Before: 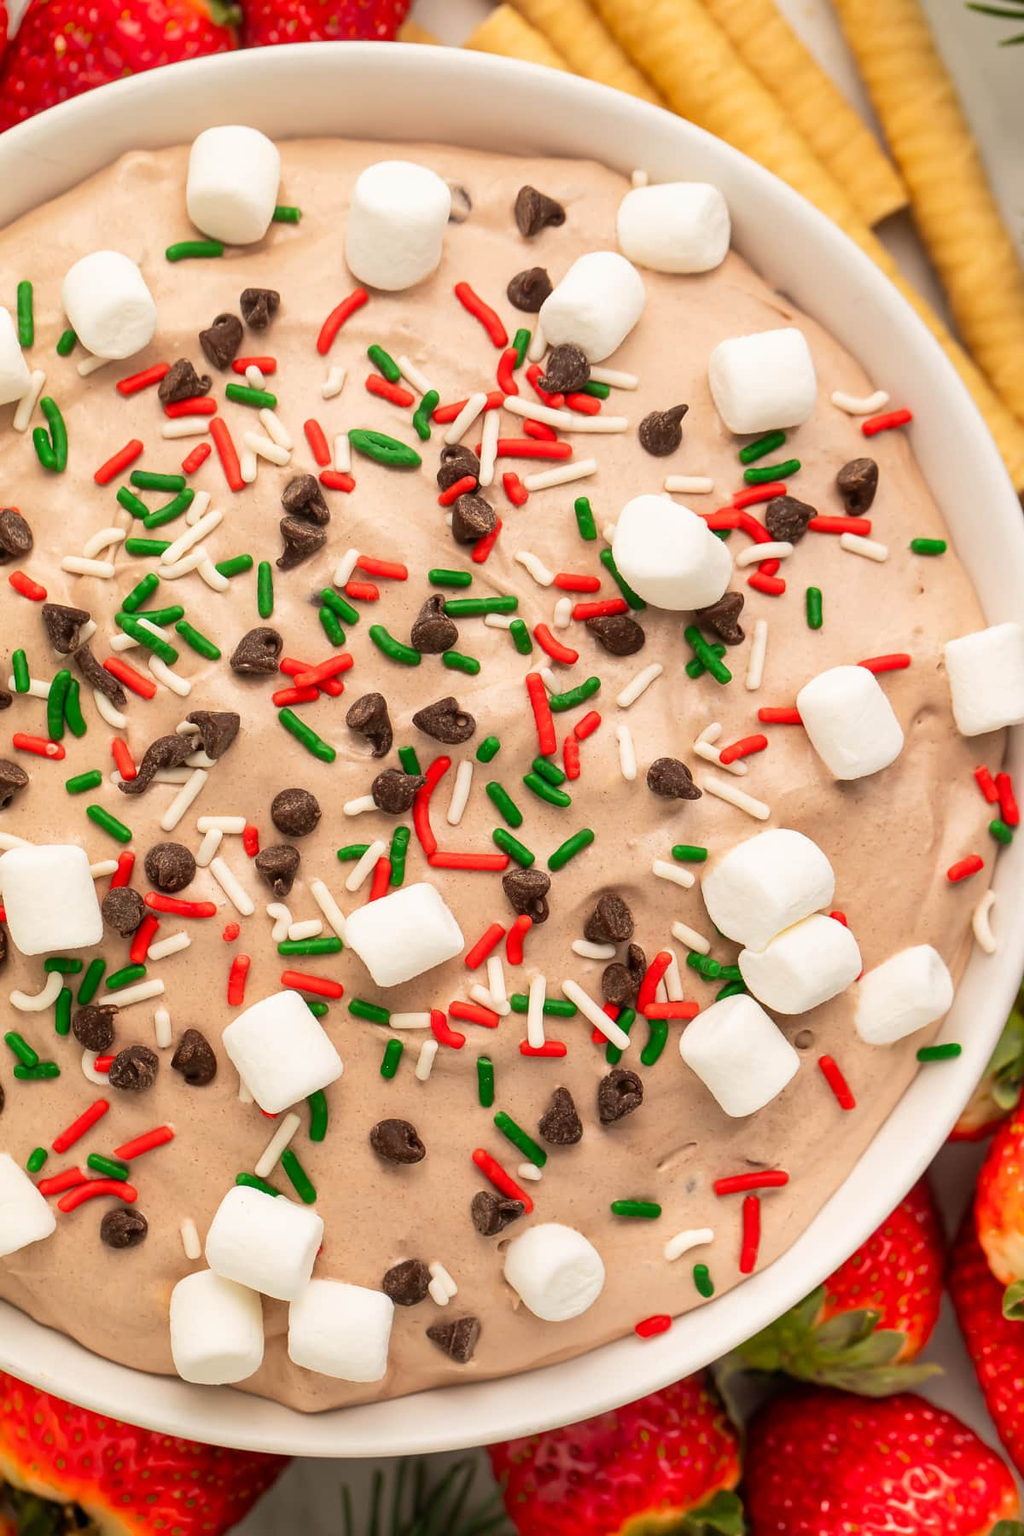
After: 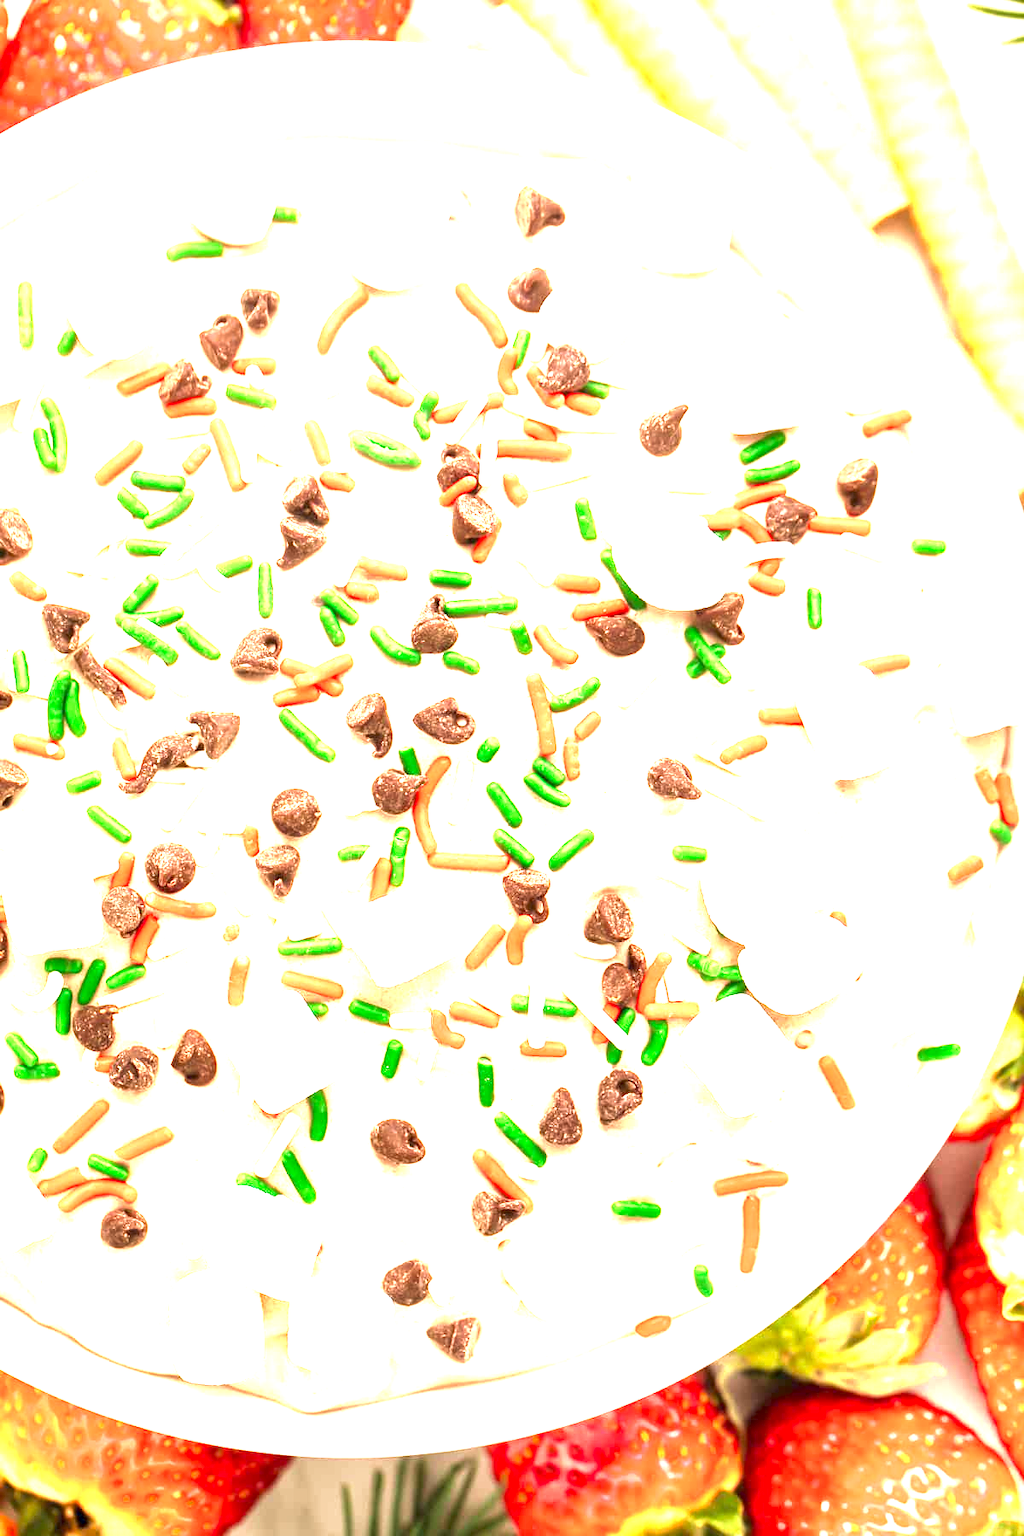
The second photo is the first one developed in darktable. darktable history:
velvia: on, module defaults
contrast brightness saturation: contrast 0.034, brightness -0.03
local contrast: mode bilateral grid, contrast 21, coarseness 50, detail 119%, midtone range 0.2
exposure: exposure 3.013 EV, compensate highlight preservation false
